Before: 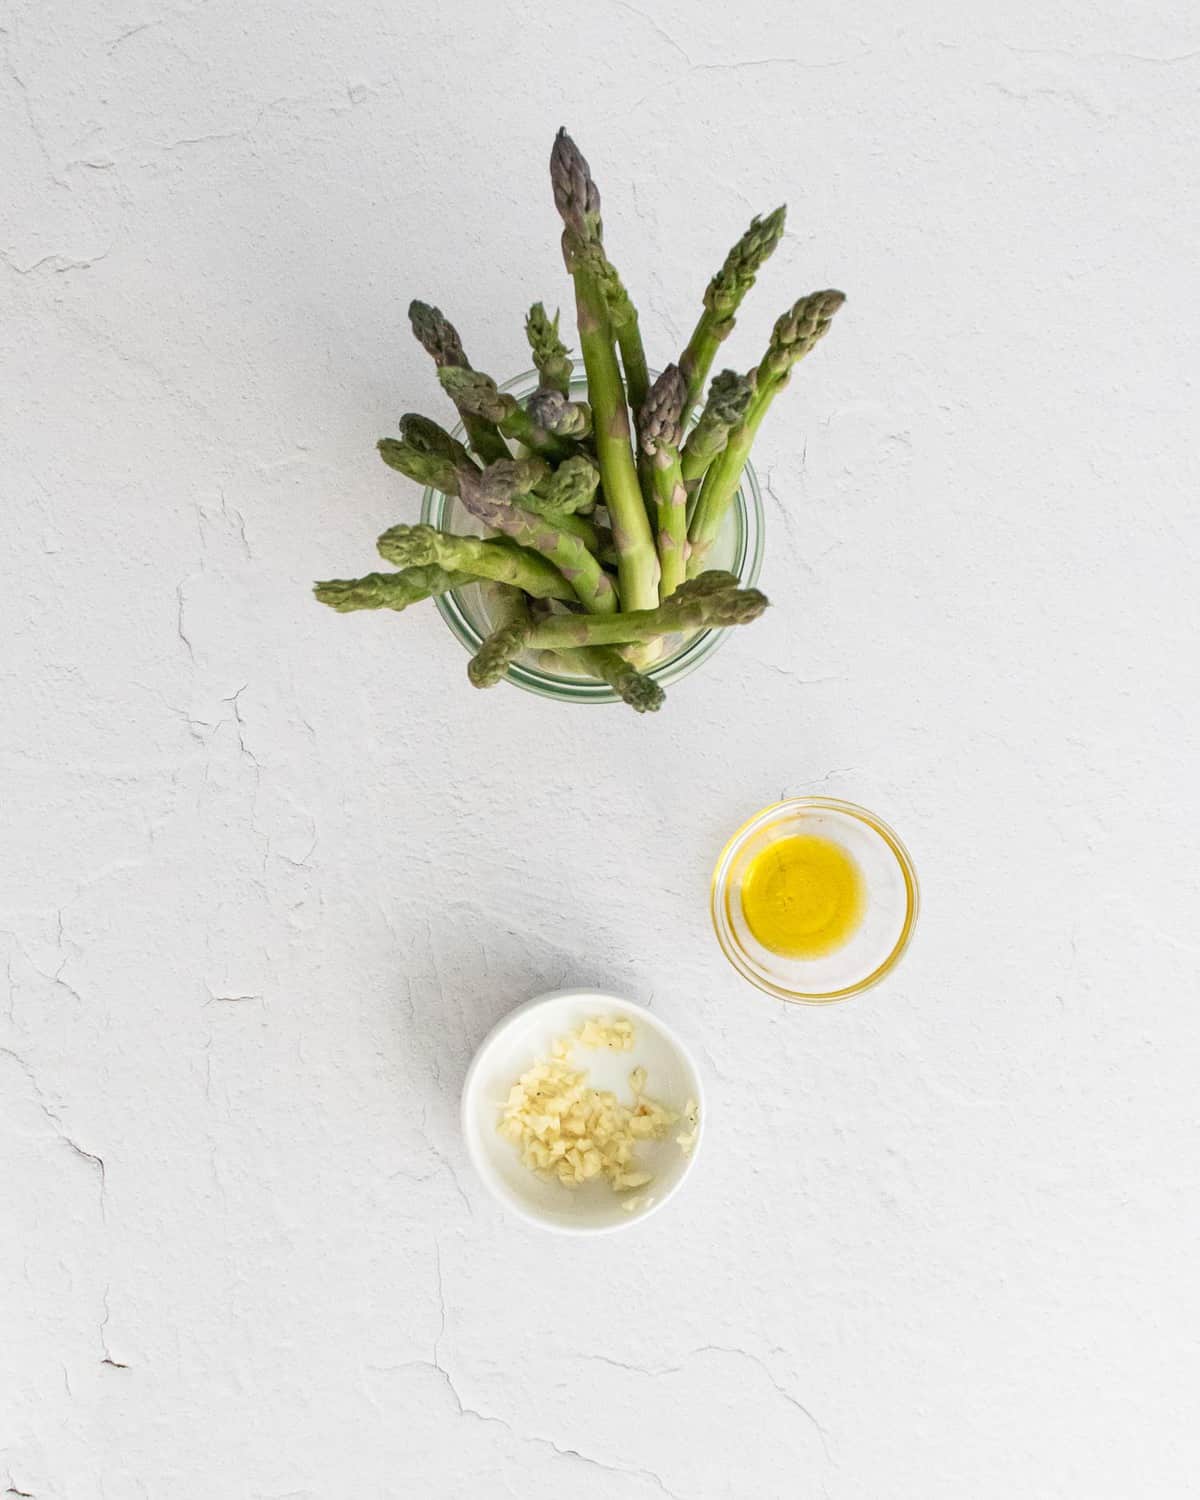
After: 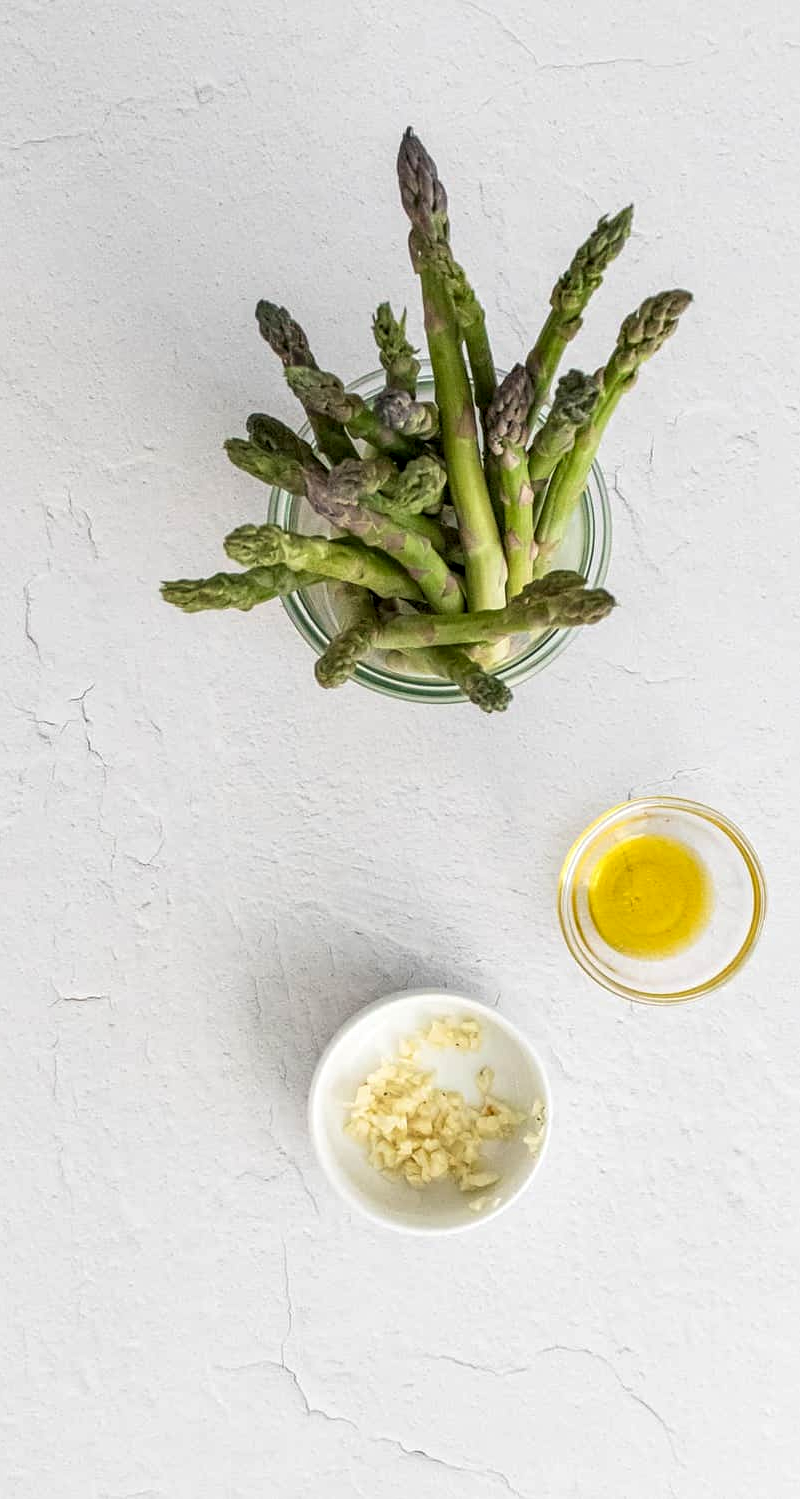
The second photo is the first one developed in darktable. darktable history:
crop and rotate: left 12.815%, right 20.449%
local contrast: detail 130%
sharpen: amount 0.214
